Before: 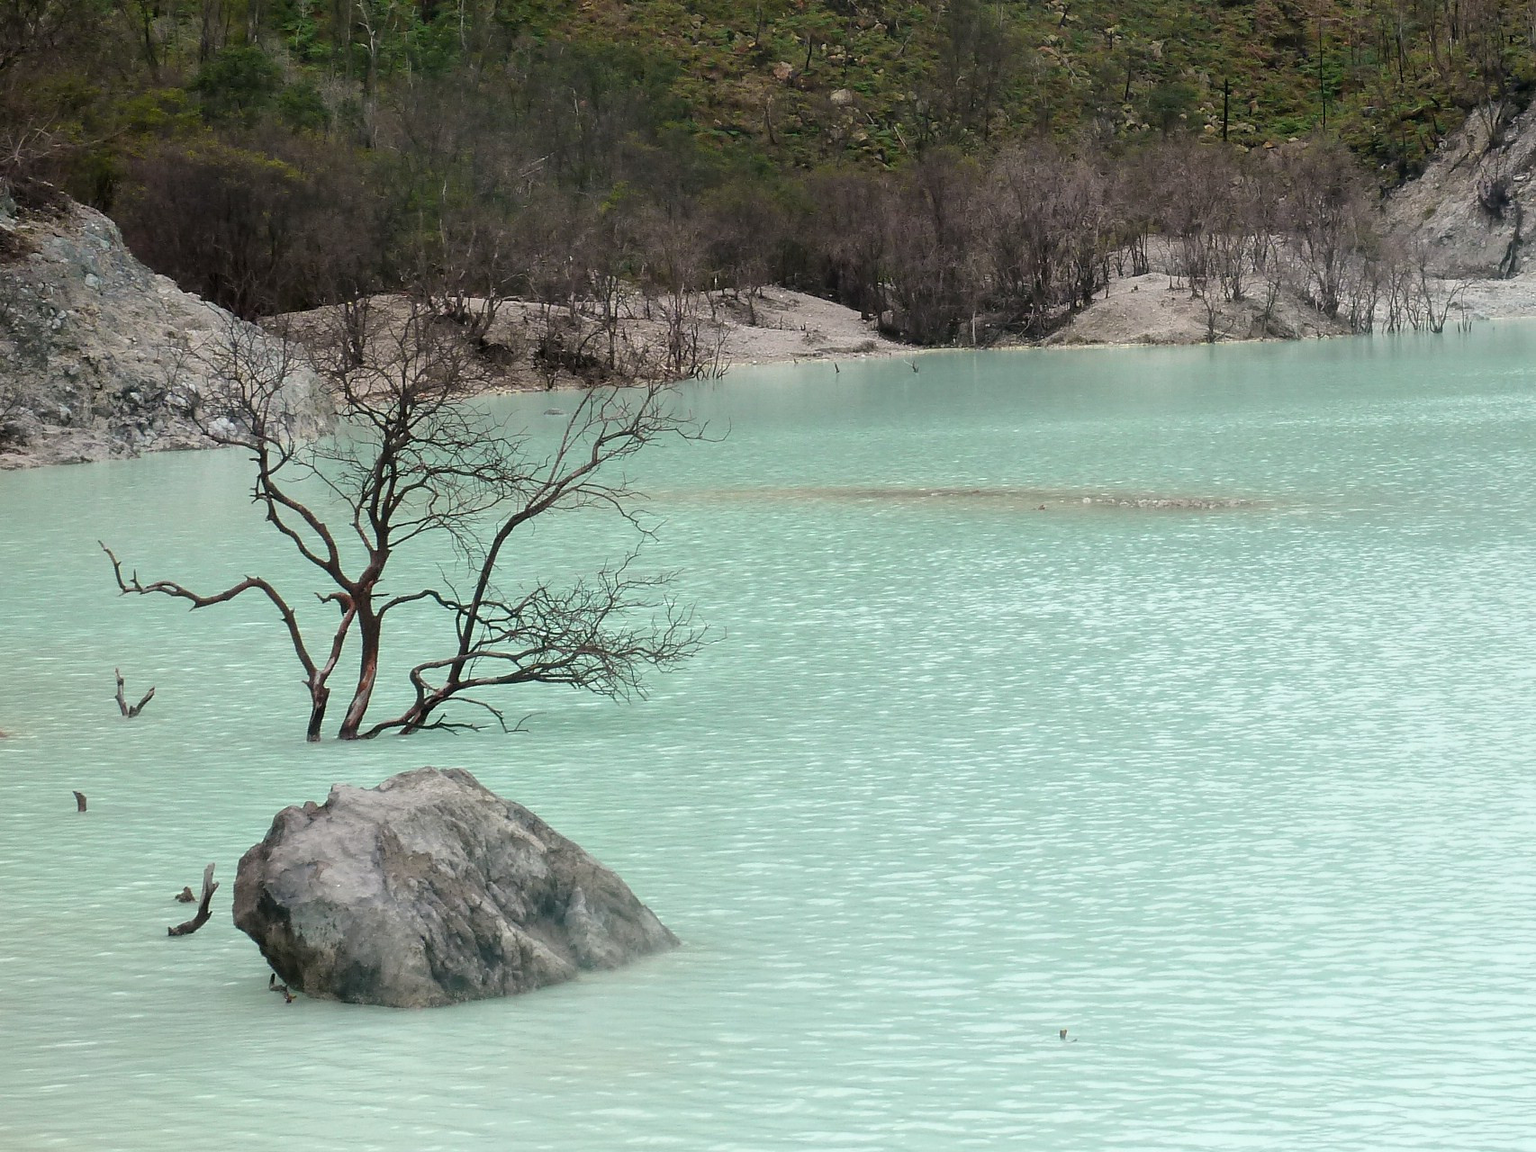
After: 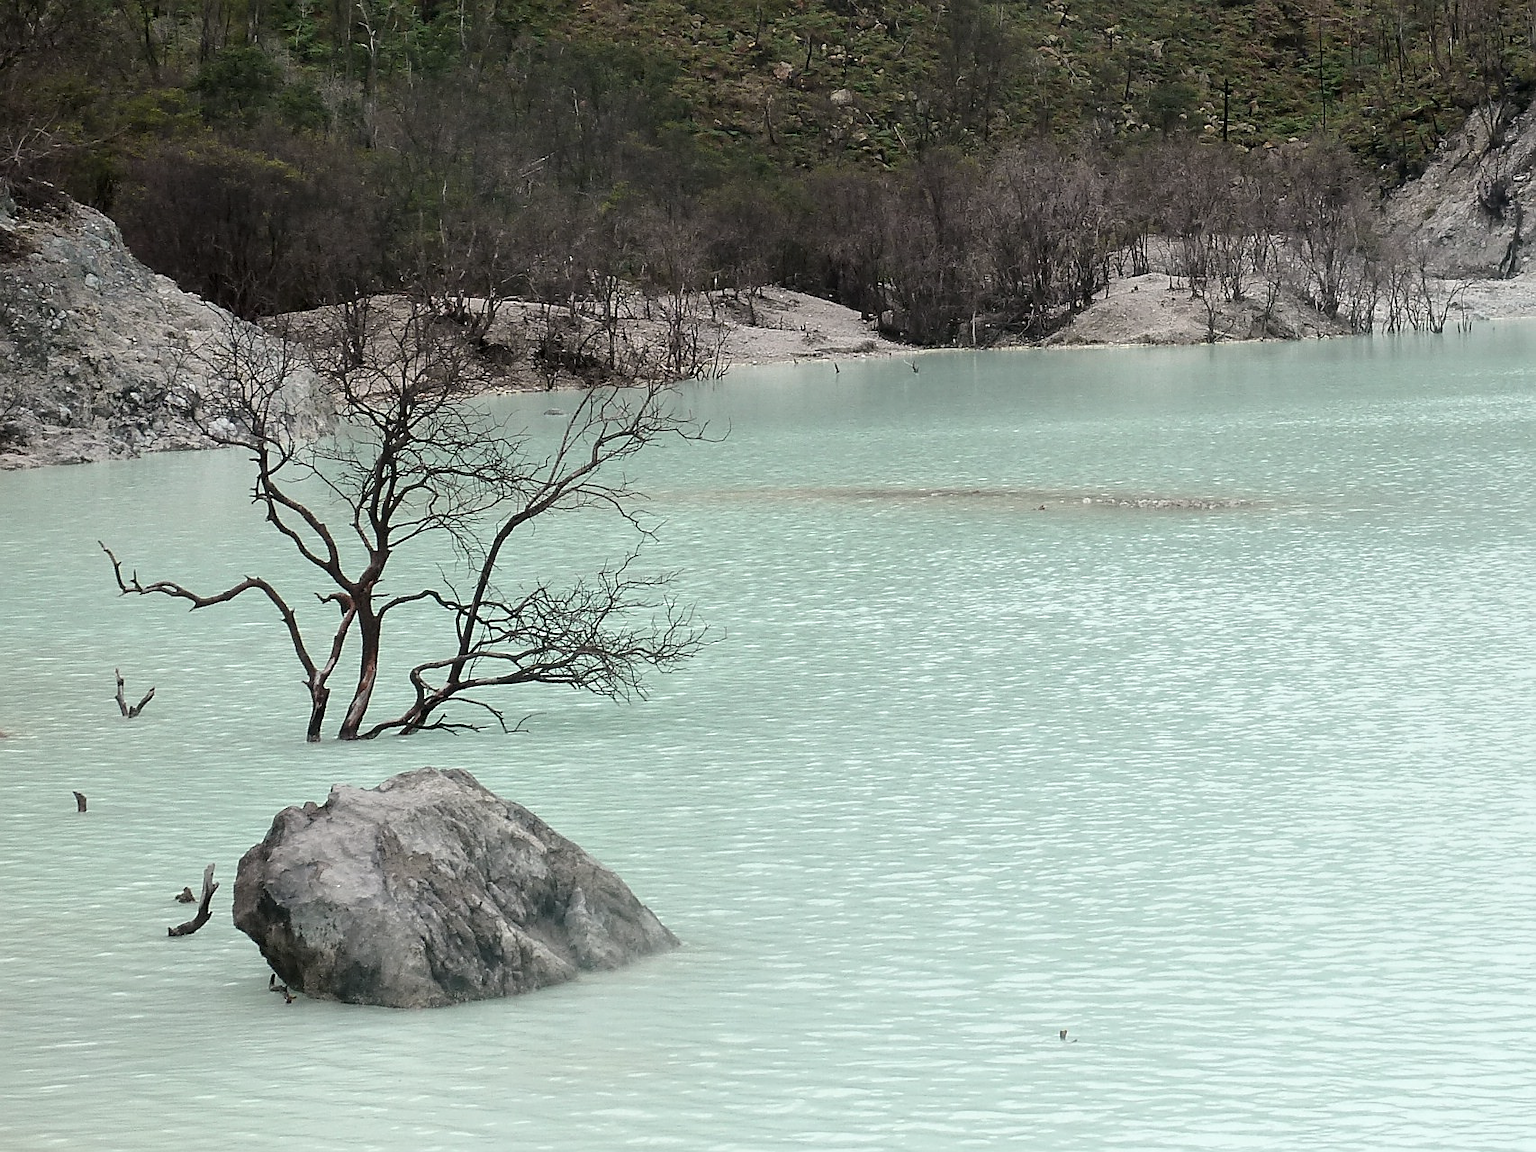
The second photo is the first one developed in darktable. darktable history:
sharpen: on, module defaults
contrast brightness saturation: contrast 0.1, saturation -0.3
